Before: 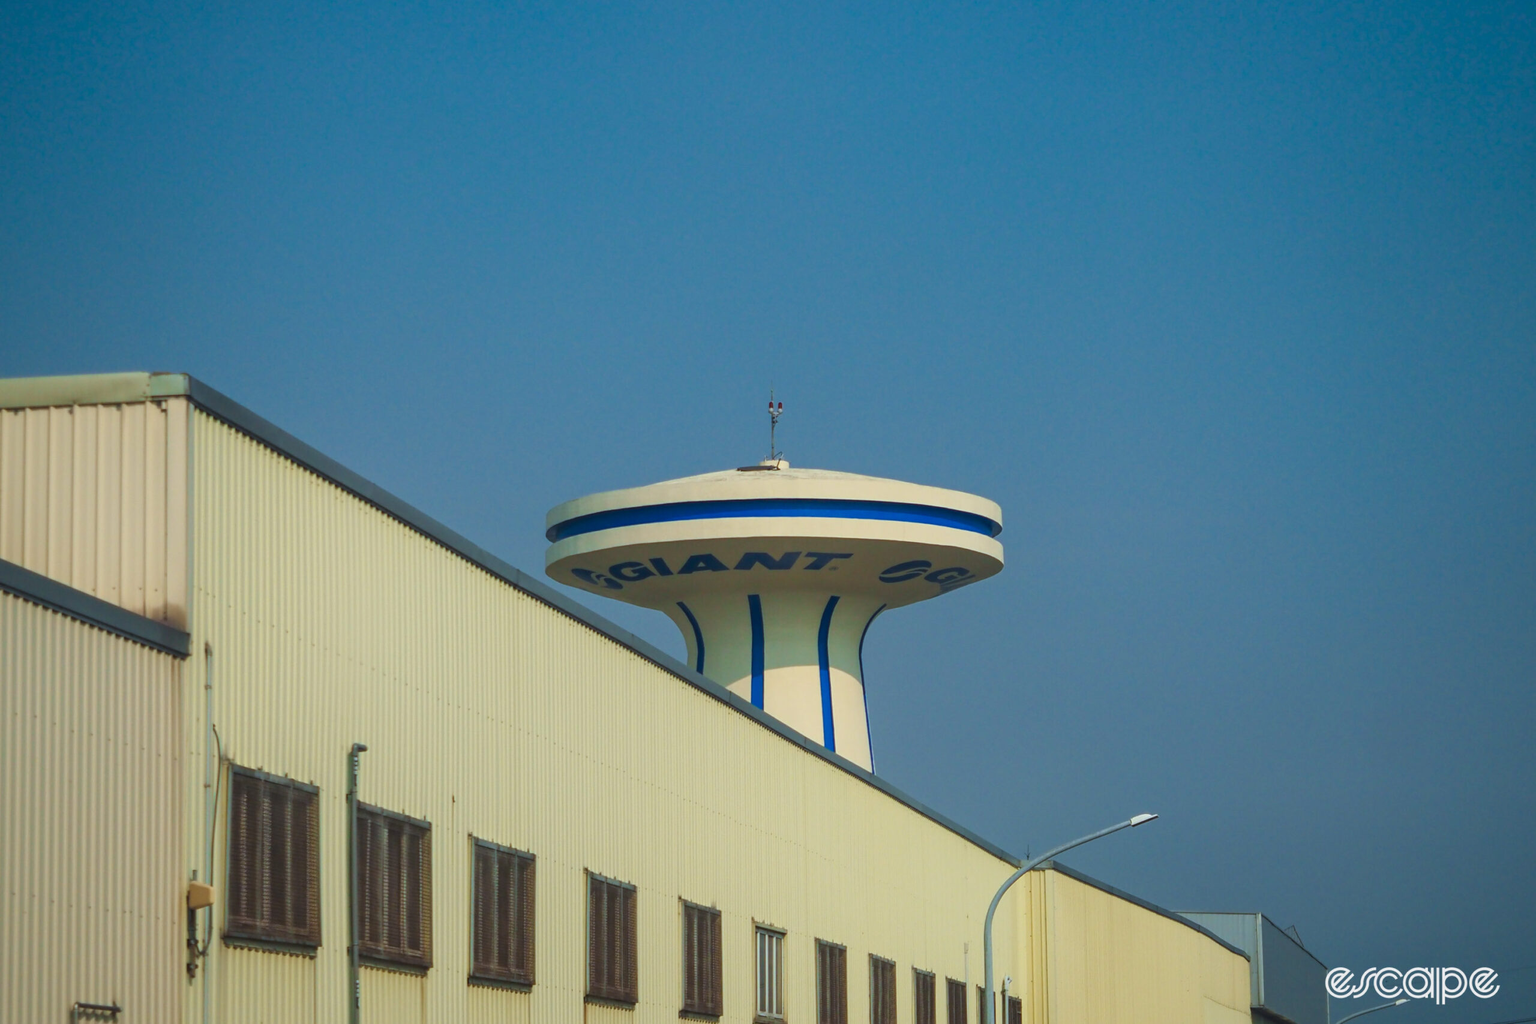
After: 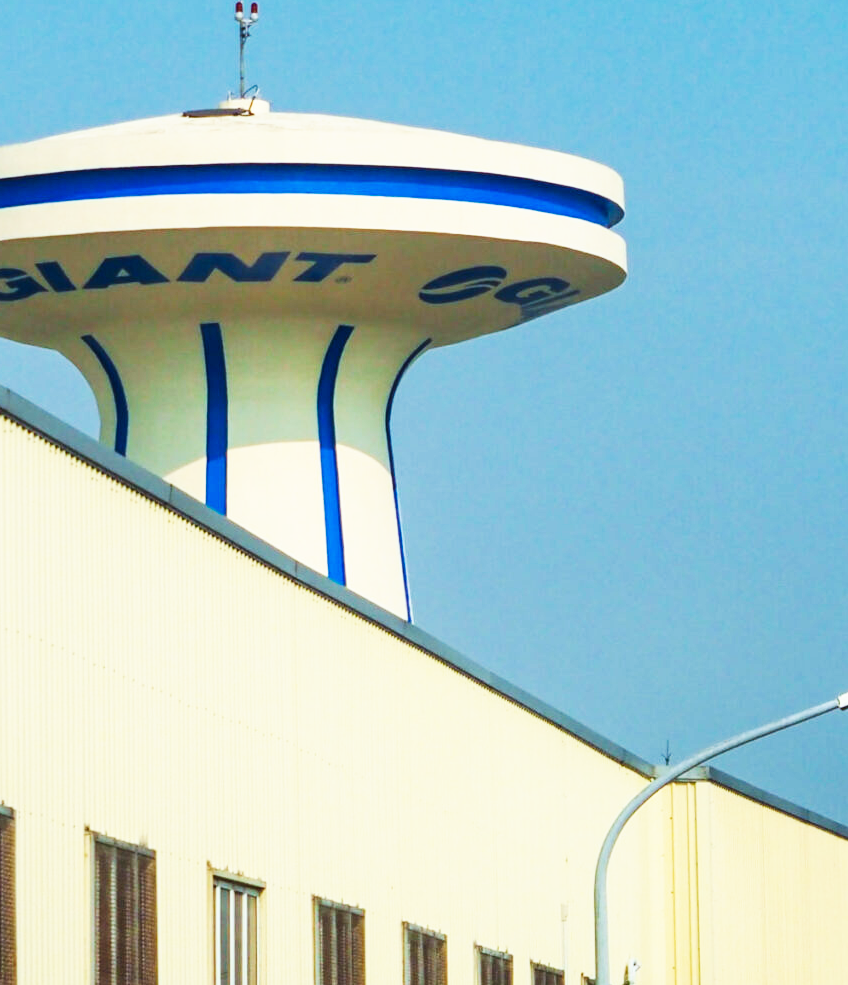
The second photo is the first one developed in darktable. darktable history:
crop: left 40.878%, top 39.176%, right 25.993%, bottom 3.081%
base curve: curves: ch0 [(0, 0) (0.007, 0.004) (0.027, 0.03) (0.046, 0.07) (0.207, 0.54) (0.442, 0.872) (0.673, 0.972) (1, 1)], preserve colors none
